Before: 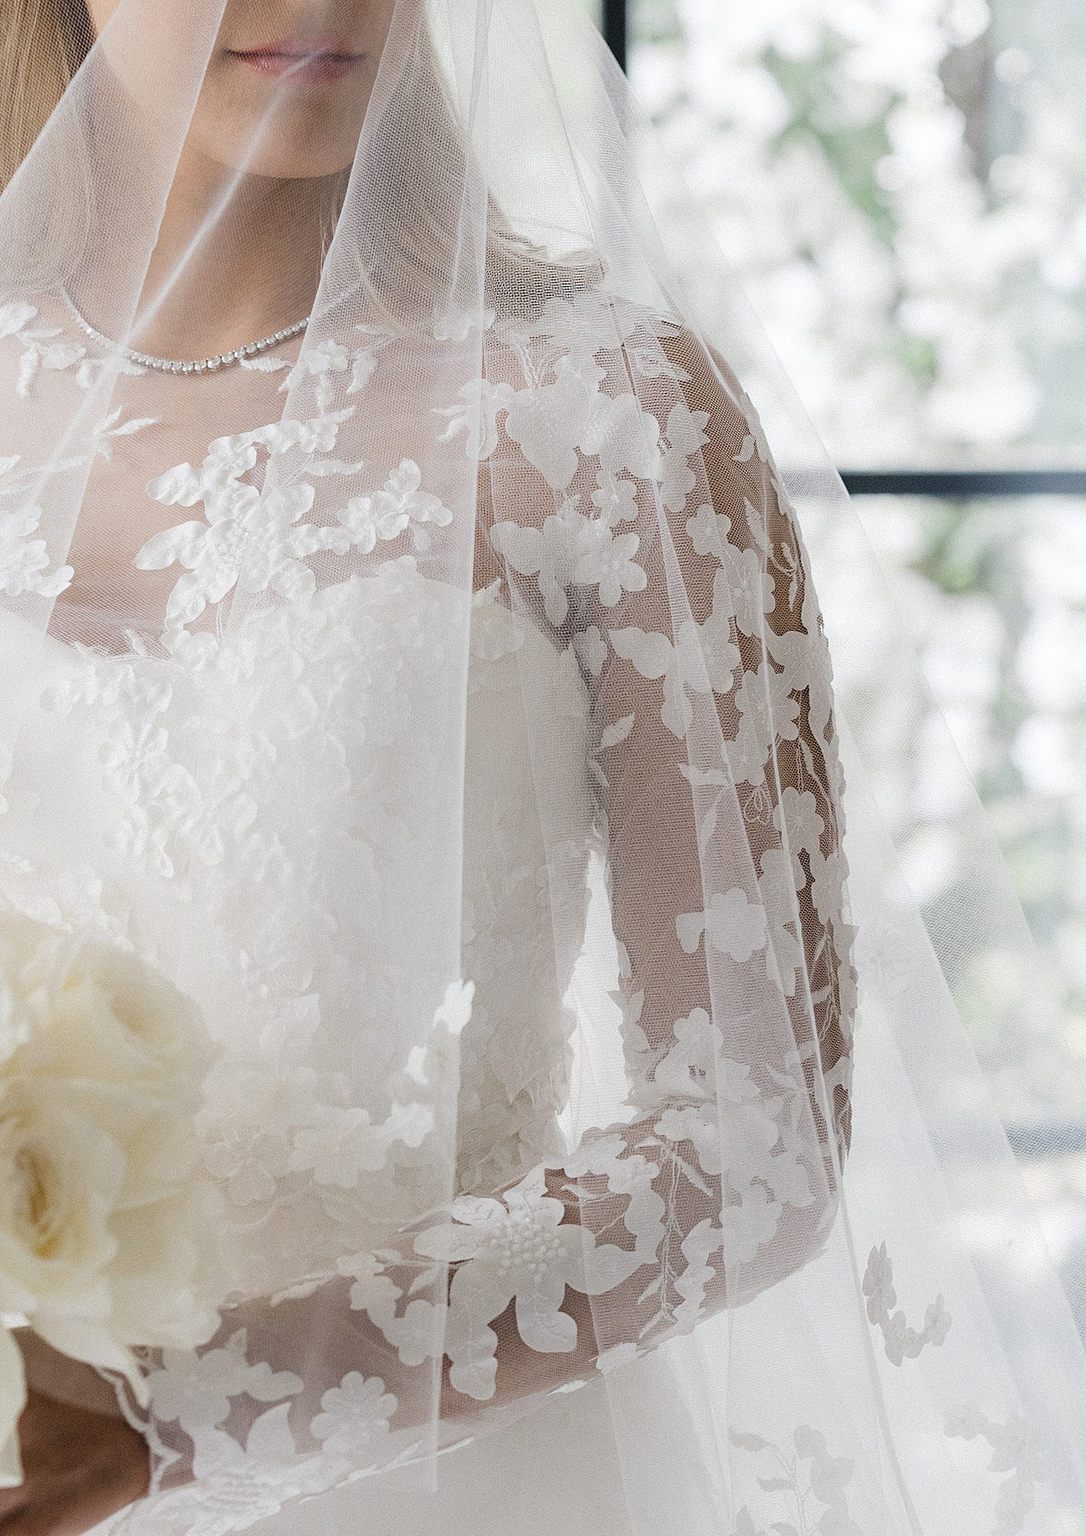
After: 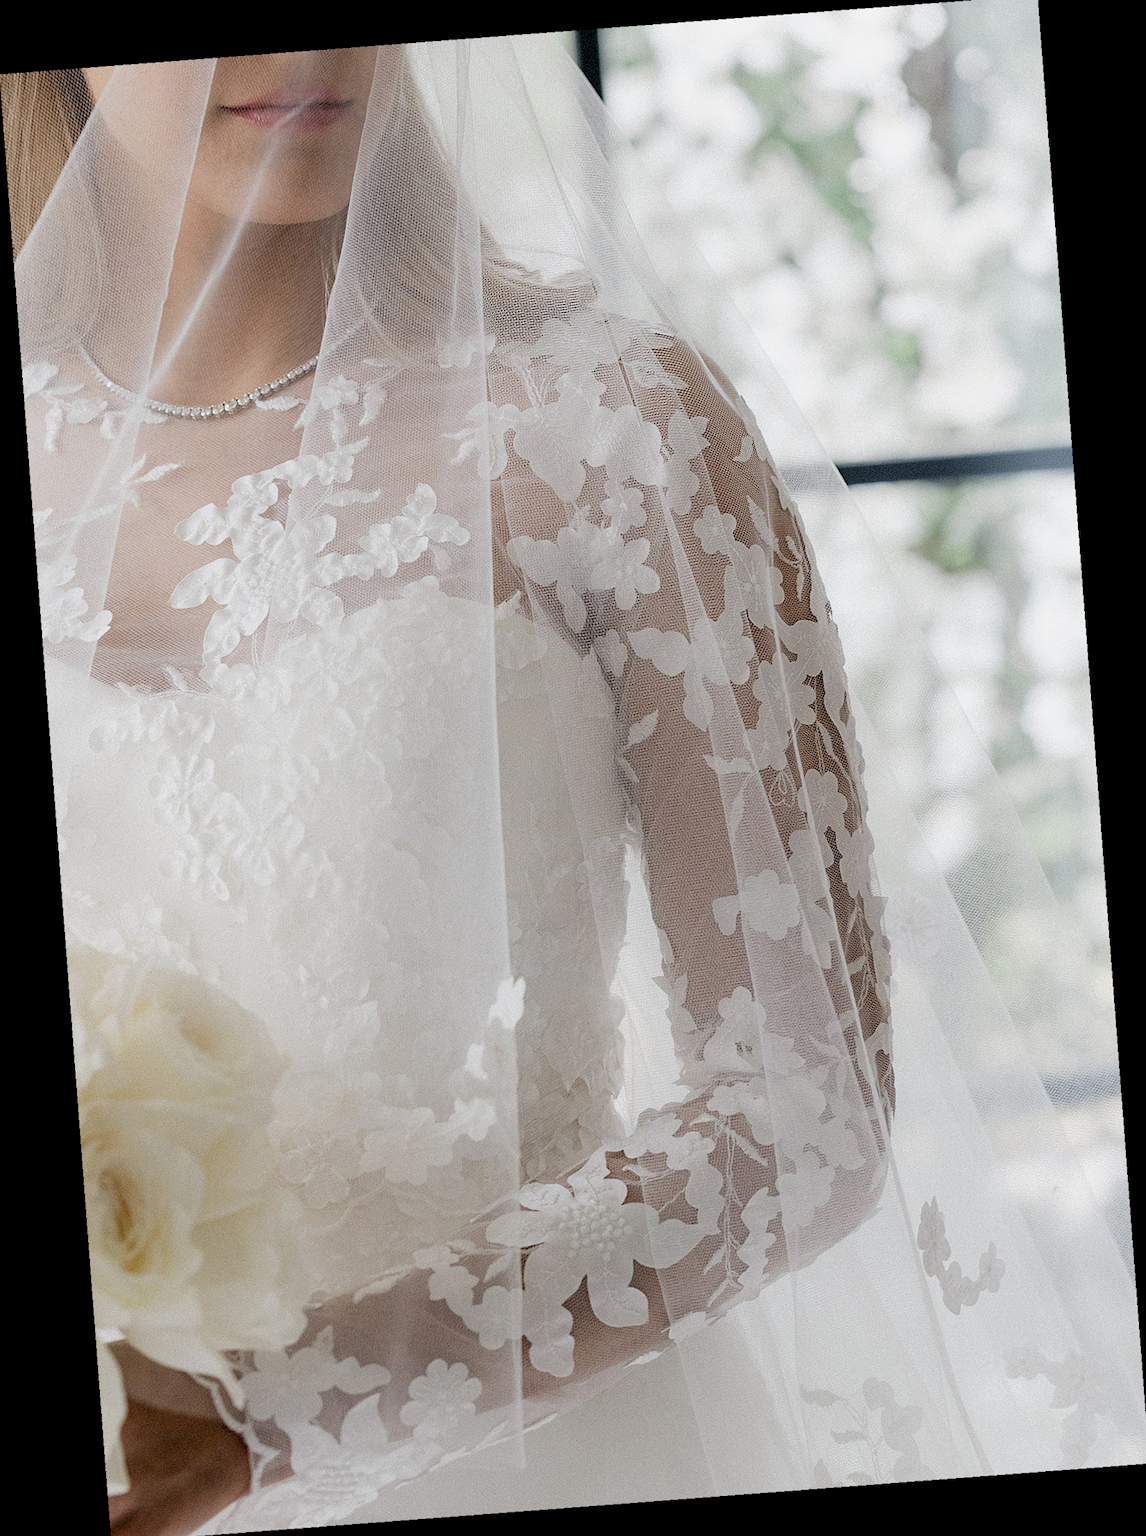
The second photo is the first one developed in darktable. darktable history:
rotate and perspective: rotation -4.86°, automatic cropping off
exposure: black level correction 0.009, exposure -0.159 EV, compensate highlight preservation false
crop and rotate: angle -0.5°
